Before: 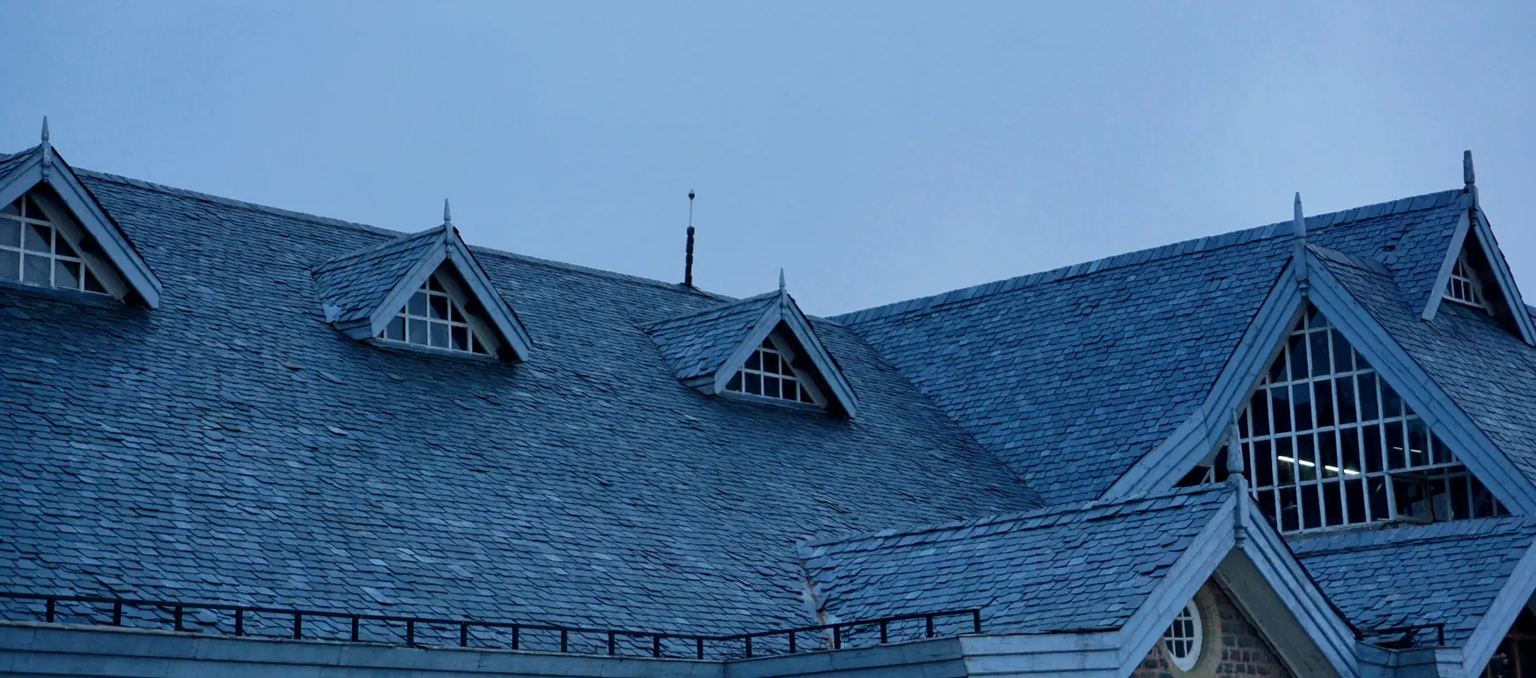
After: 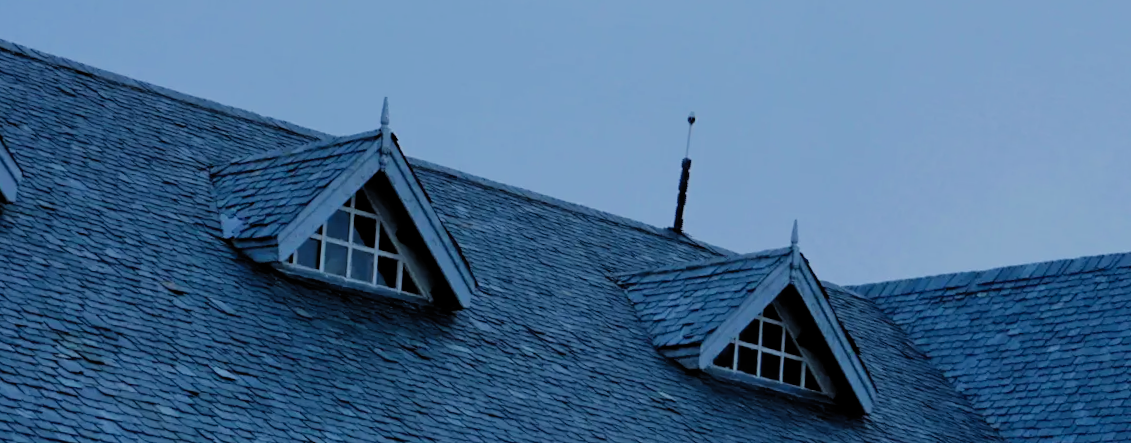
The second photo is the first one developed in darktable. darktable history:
filmic rgb: black relative exposure -4.58 EV, white relative exposure 4.8 EV, threshold 3 EV, hardness 2.36, latitude 36.07%, contrast 1.048, highlights saturation mix 1.32%, shadows ↔ highlights balance 1.25%, color science v4 (2020), enable highlight reconstruction true
crop and rotate: angle -4.99°, left 2.122%, top 6.945%, right 27.566%, bottom 30.519%
